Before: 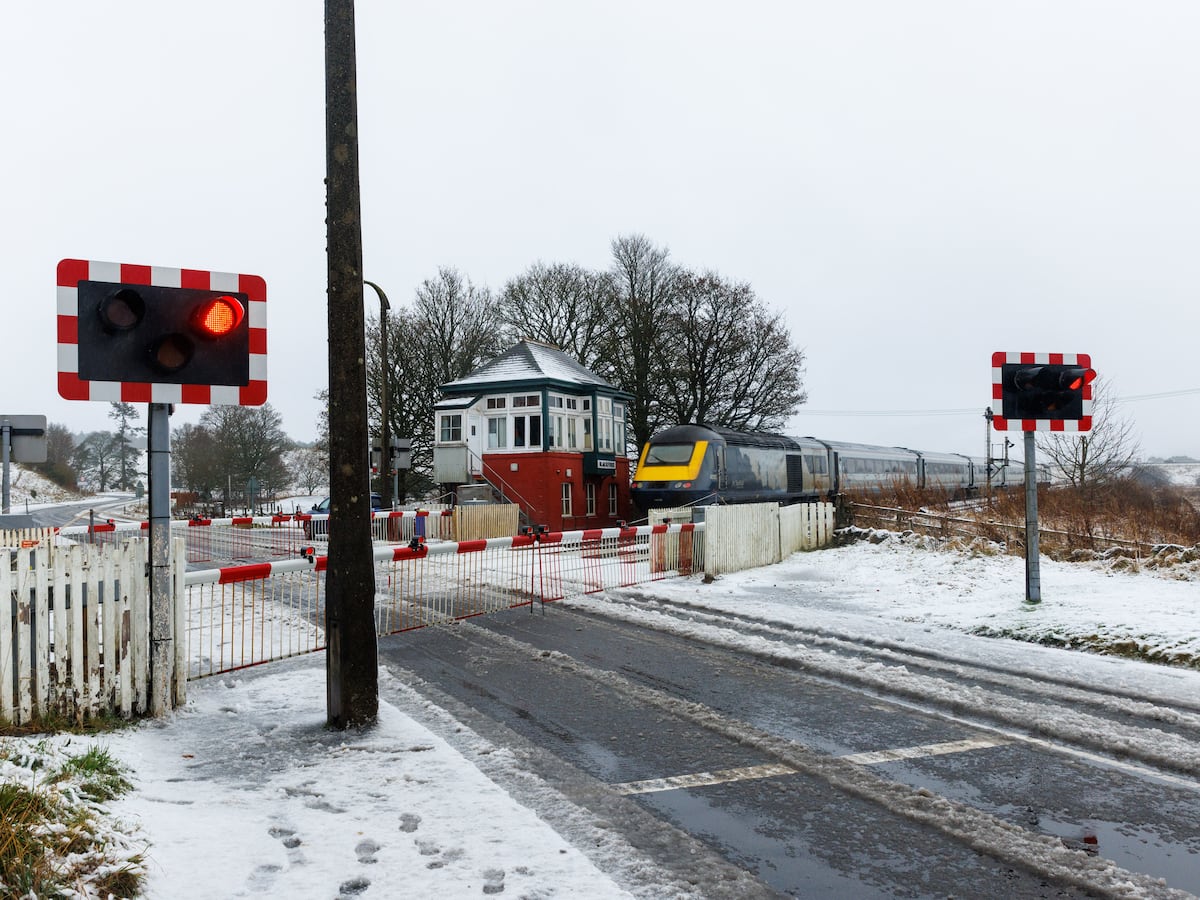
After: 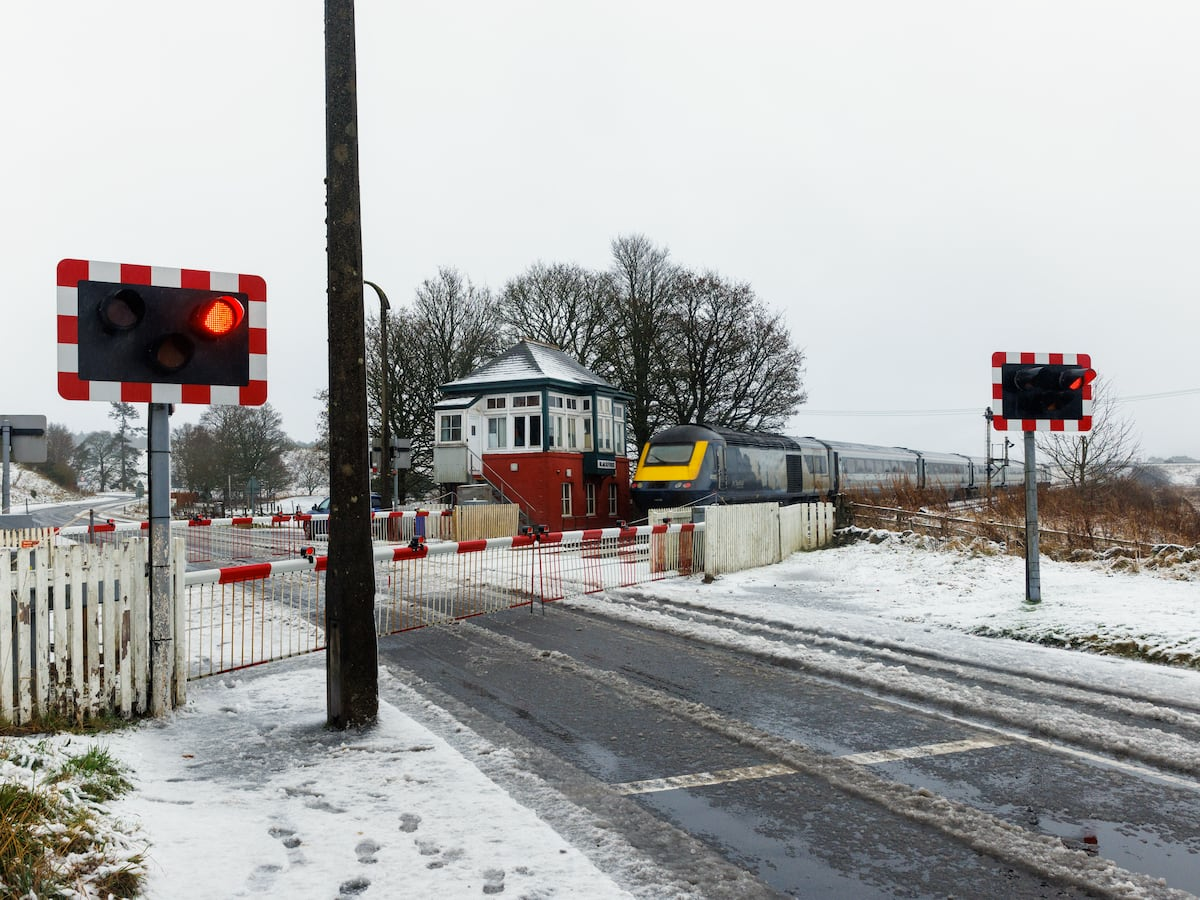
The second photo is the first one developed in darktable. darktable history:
color correction: highlights b* 2.98
